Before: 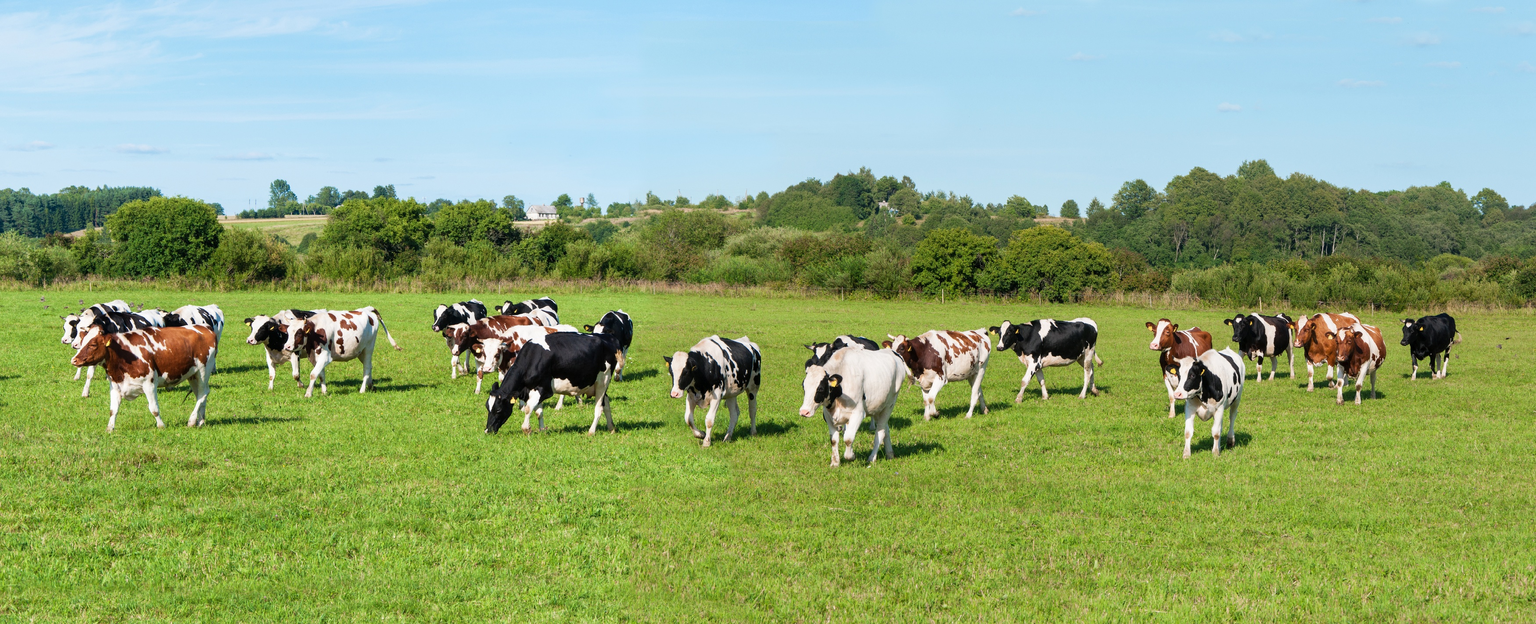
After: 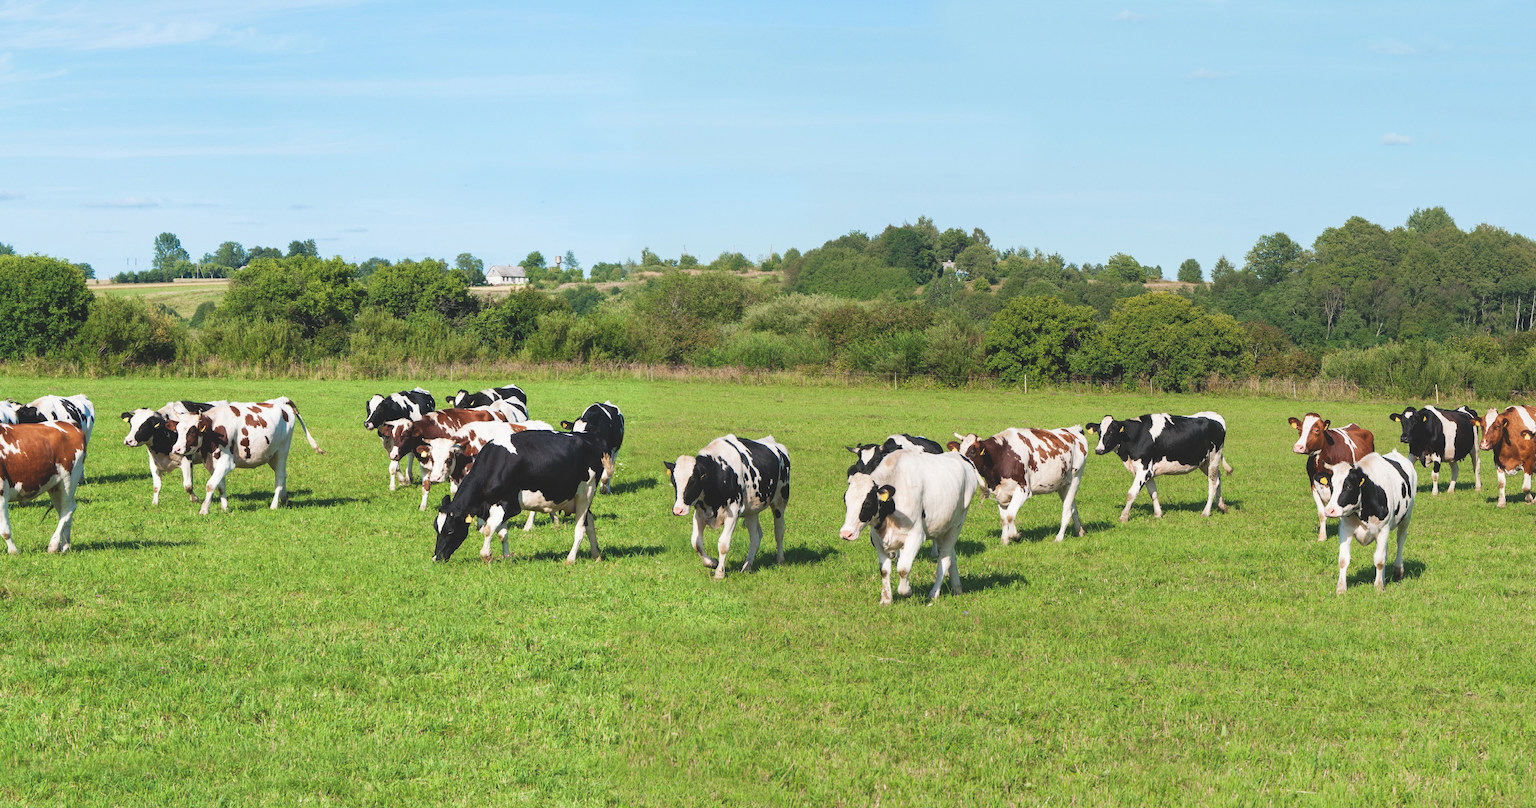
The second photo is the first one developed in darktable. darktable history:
exposure: black level correction -0.015, compensate exposure bias true, compensate highlight preservation false
crop: left 9.844%, right 12.899%
